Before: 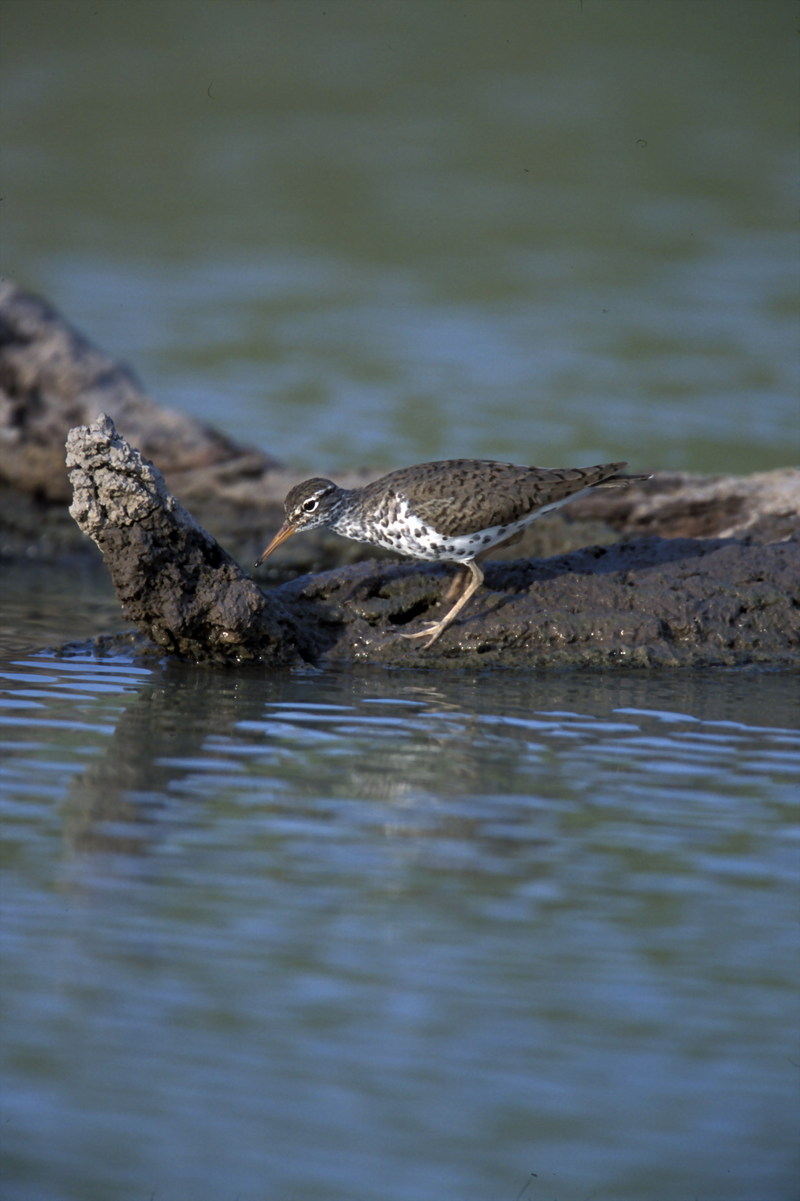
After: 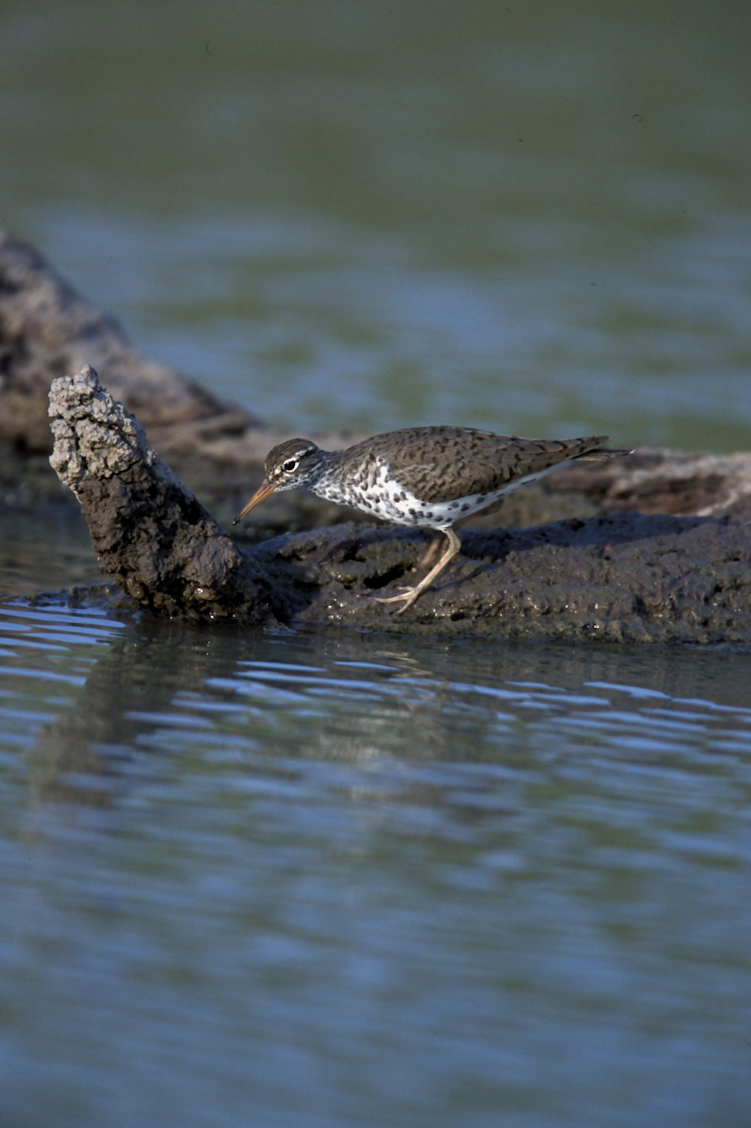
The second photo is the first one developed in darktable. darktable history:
exposure: black level correction 0.002, exposure -0.098 EV, compensate highlight preservation false
crop and rotate: angle -2.49°
